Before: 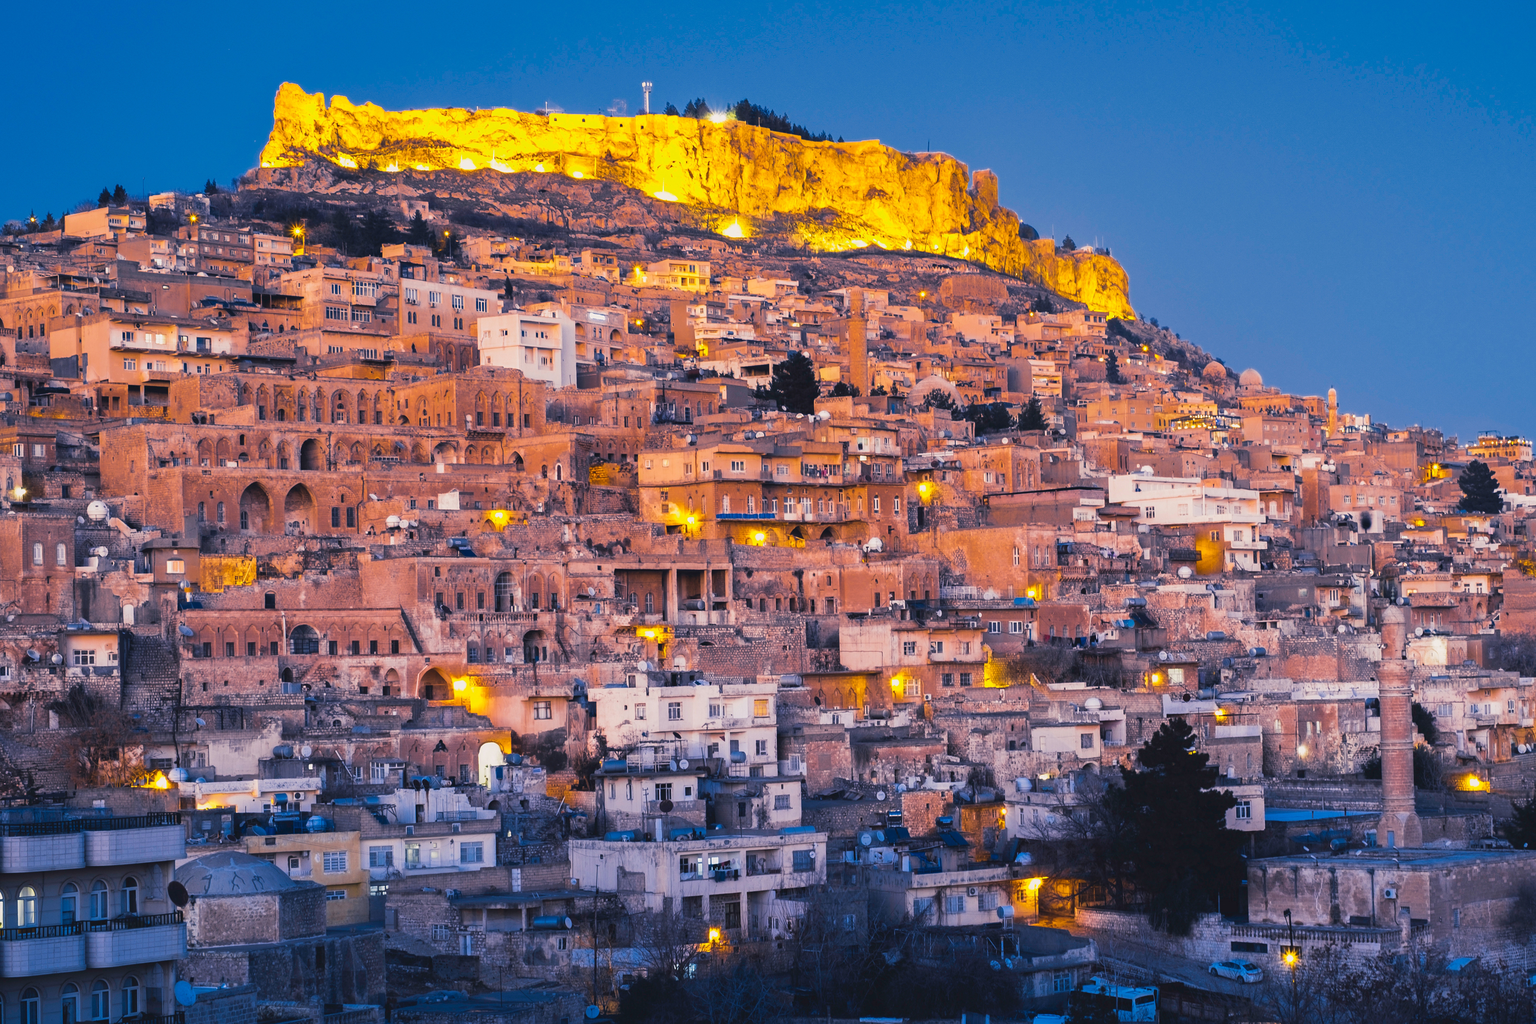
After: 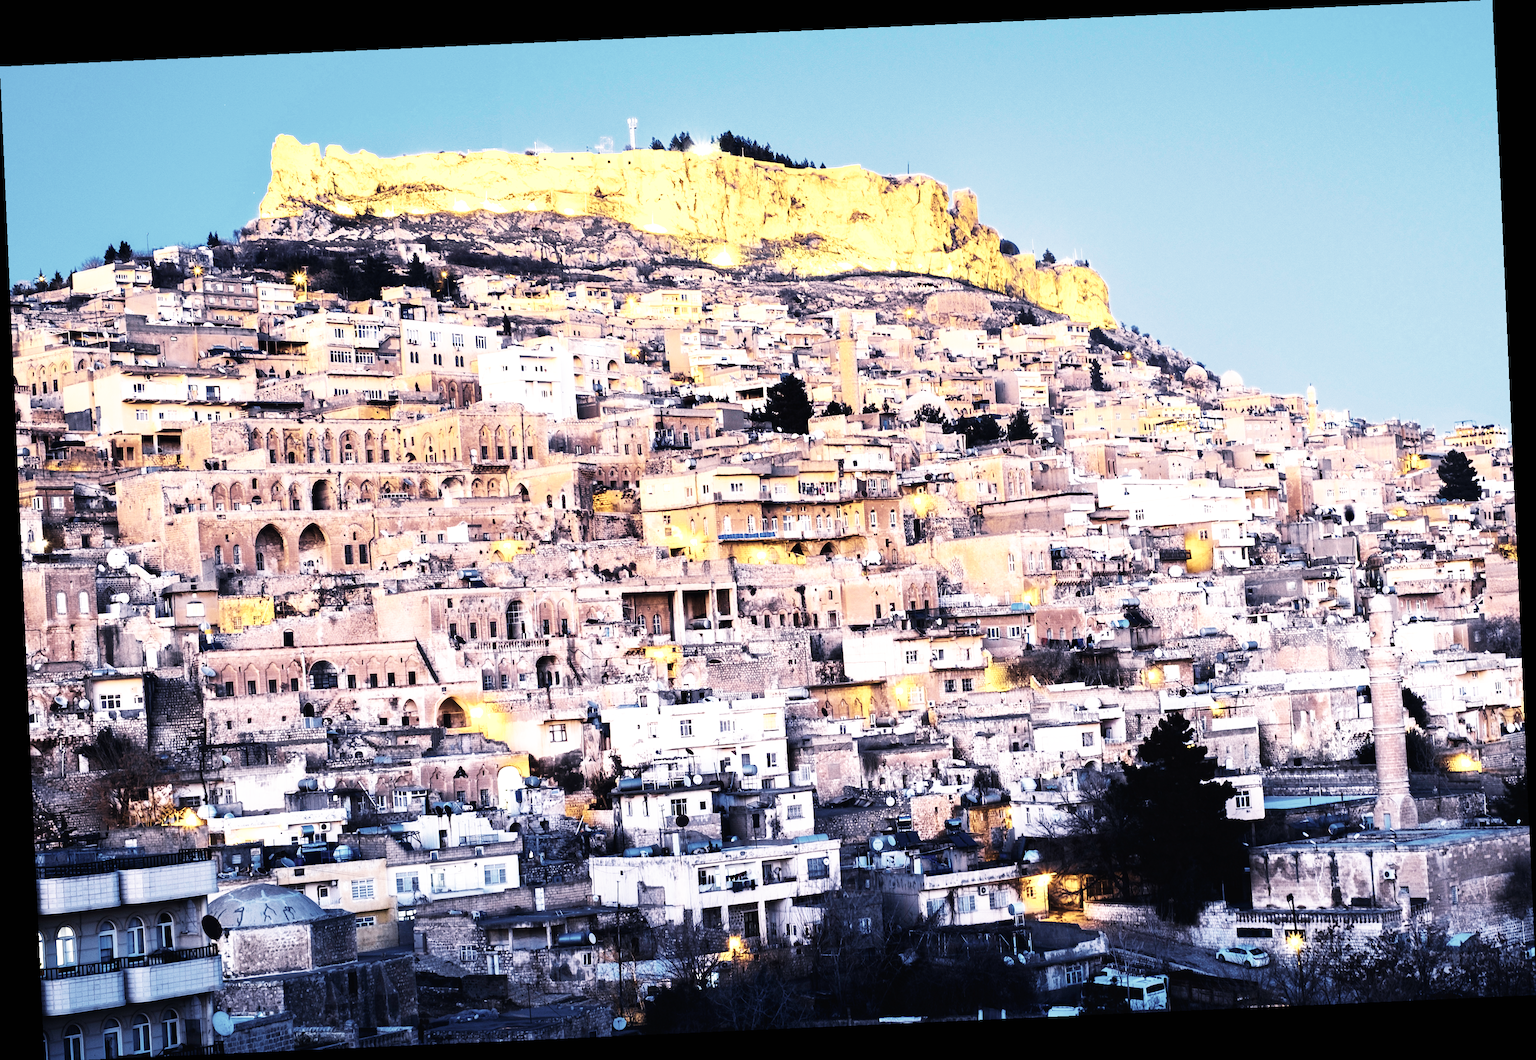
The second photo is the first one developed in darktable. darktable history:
rotate and perspective: rotation -2.56°, automatic cropping off
color correction: saturation 0.57
tone equalizer: -8 EV -1.08 EV, -7 EV -1.01 EV, -6 EV -0.867 EV, -5 EV -0.578 EV, -3 EV 0.578 EV, -2 EV 0.867 EV, -1 EV 1.01 EV, +0 EV 1.08 EV, edges refinement/feathering 500, mask exposure compensation -1.57 EV, preserve details no
base curve: curves: ch0 [(0, 0) (0.007, 0.004) (0.027, 0.03) (0.046, 0.07) (0.207, 0.54) (0.442, 0.872) (0.673, 0.972) (1, 1)], preserve colors none
